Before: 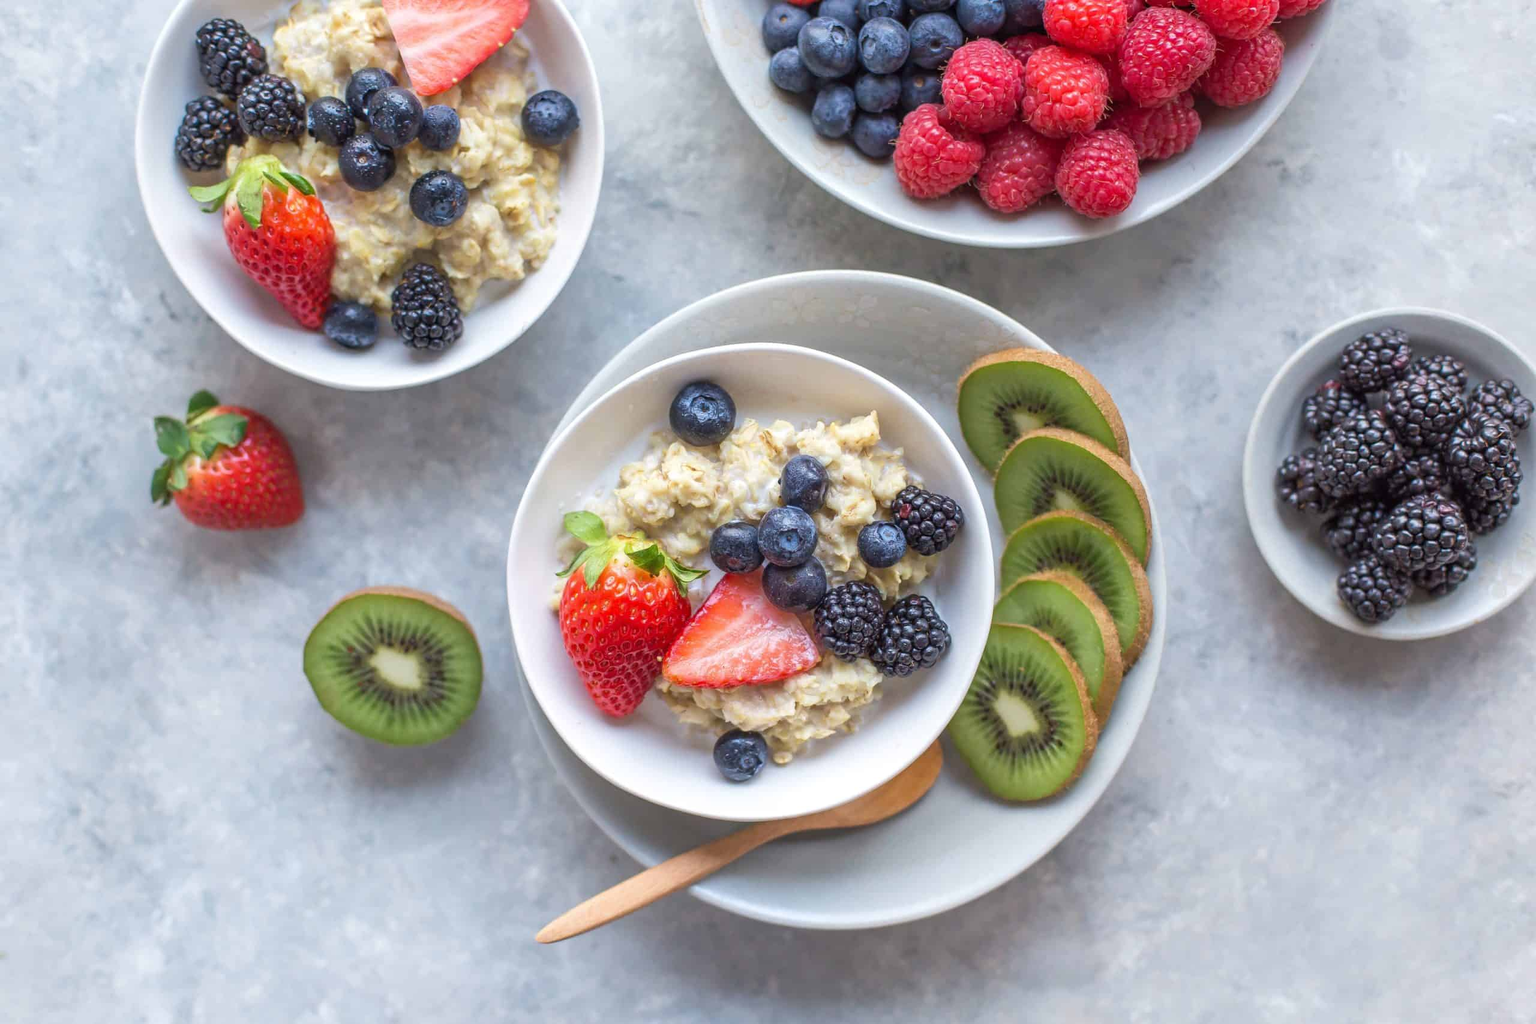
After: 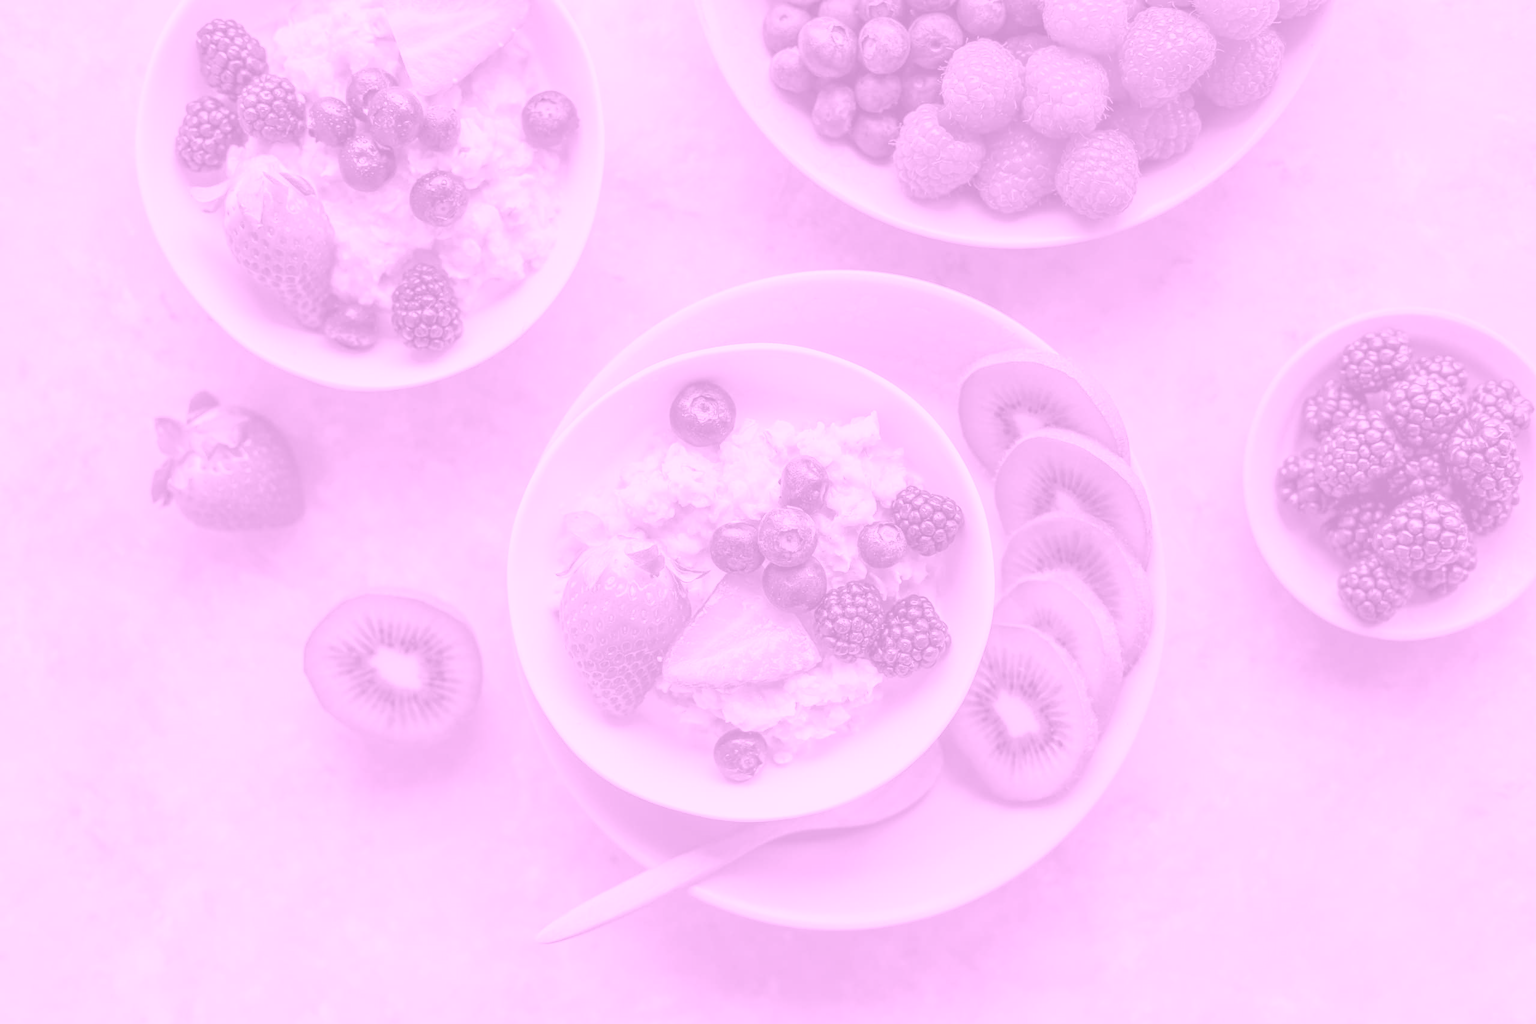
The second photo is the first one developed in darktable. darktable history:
colorize: hue 331.2°, saturation 75%, source mix 30.28%, lightness 70.52%, version 1
shadows and highlights: shadows 25, highlights -25
